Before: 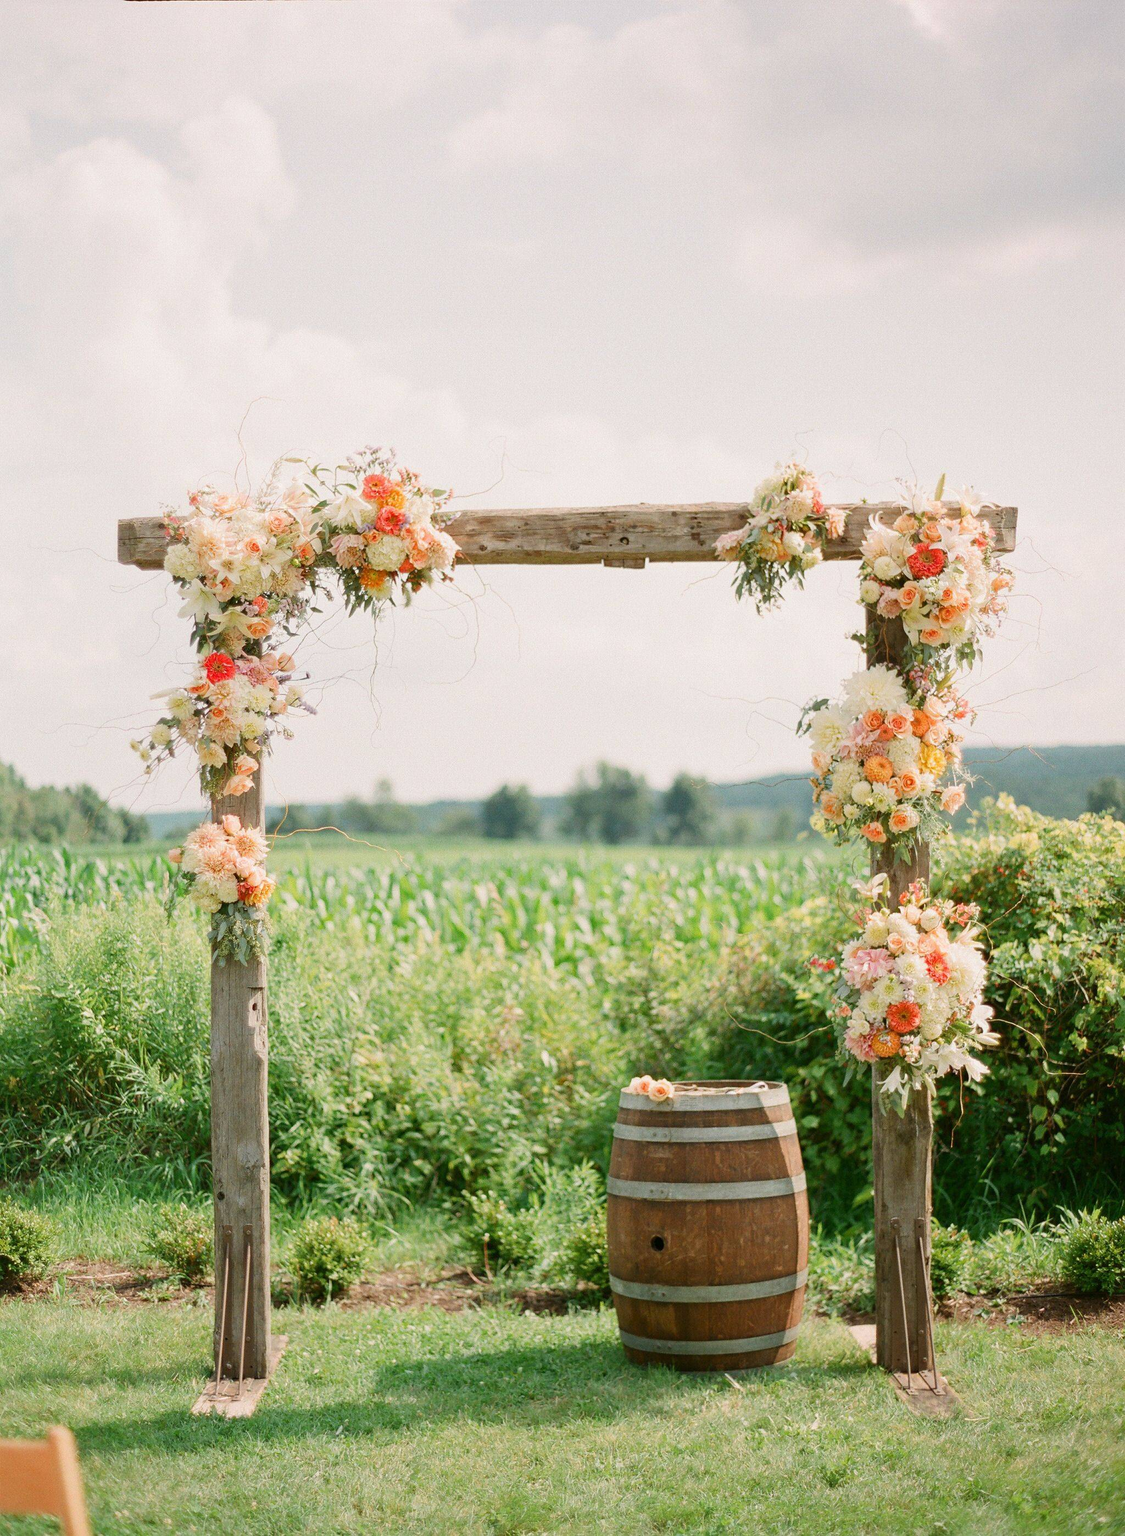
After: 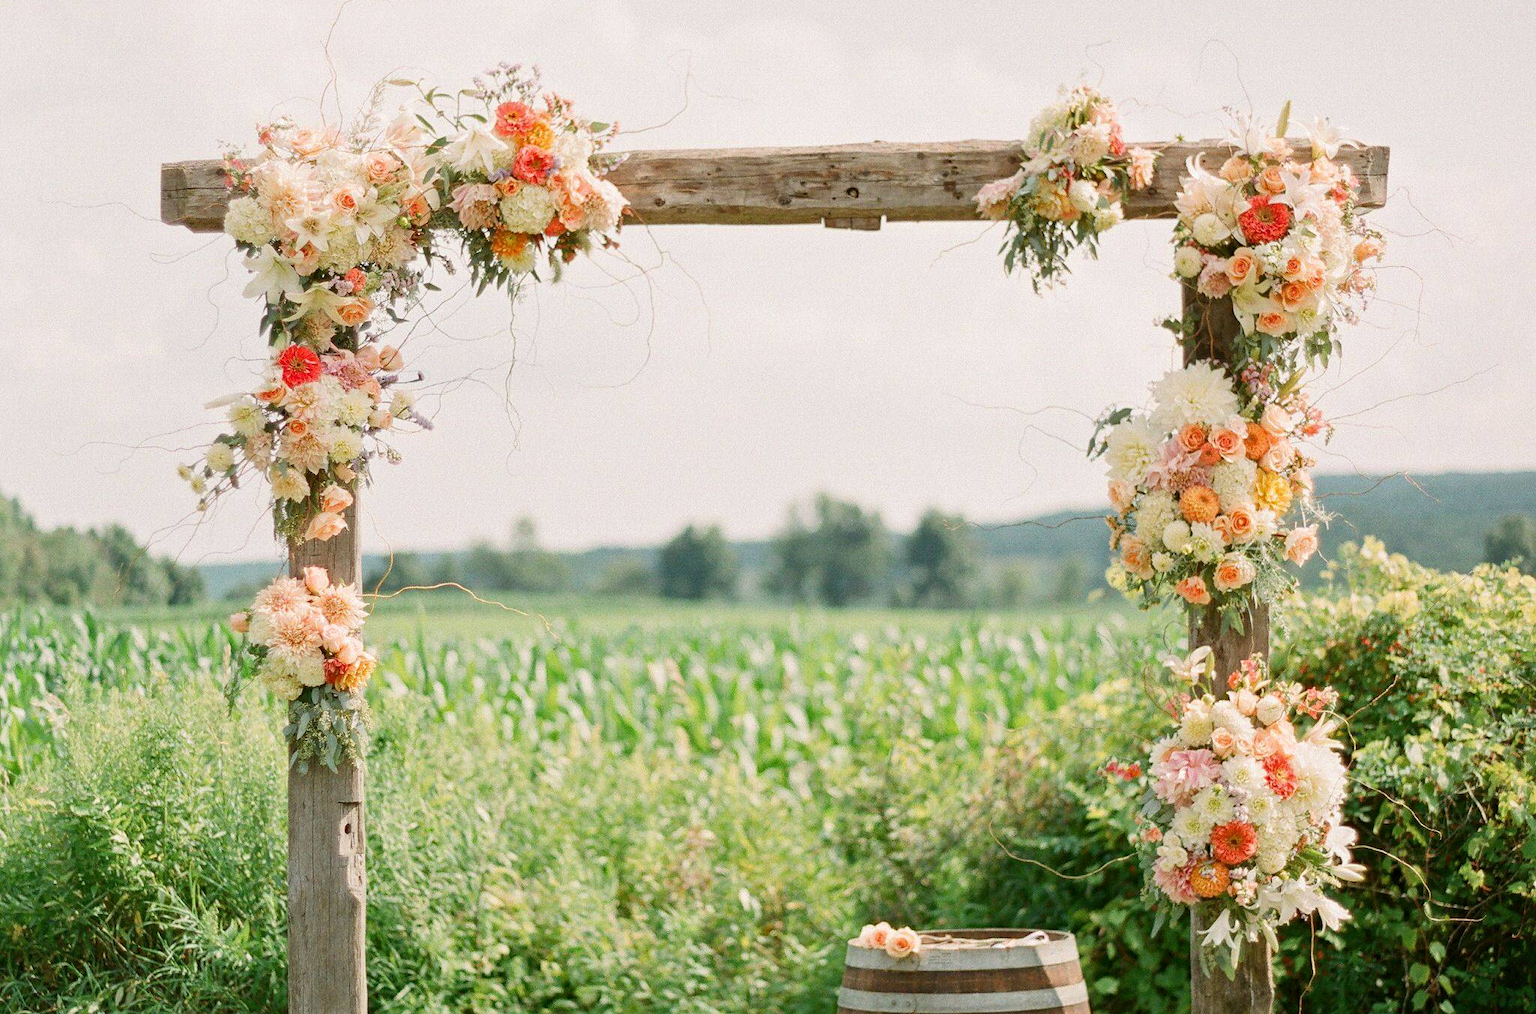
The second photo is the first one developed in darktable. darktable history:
local contrast: mode bilateral grid, contrast 28, coarseness 16, detail 115%, midtone range 0.2
crop and rotate: top 26.056%, bottom 25.543%
